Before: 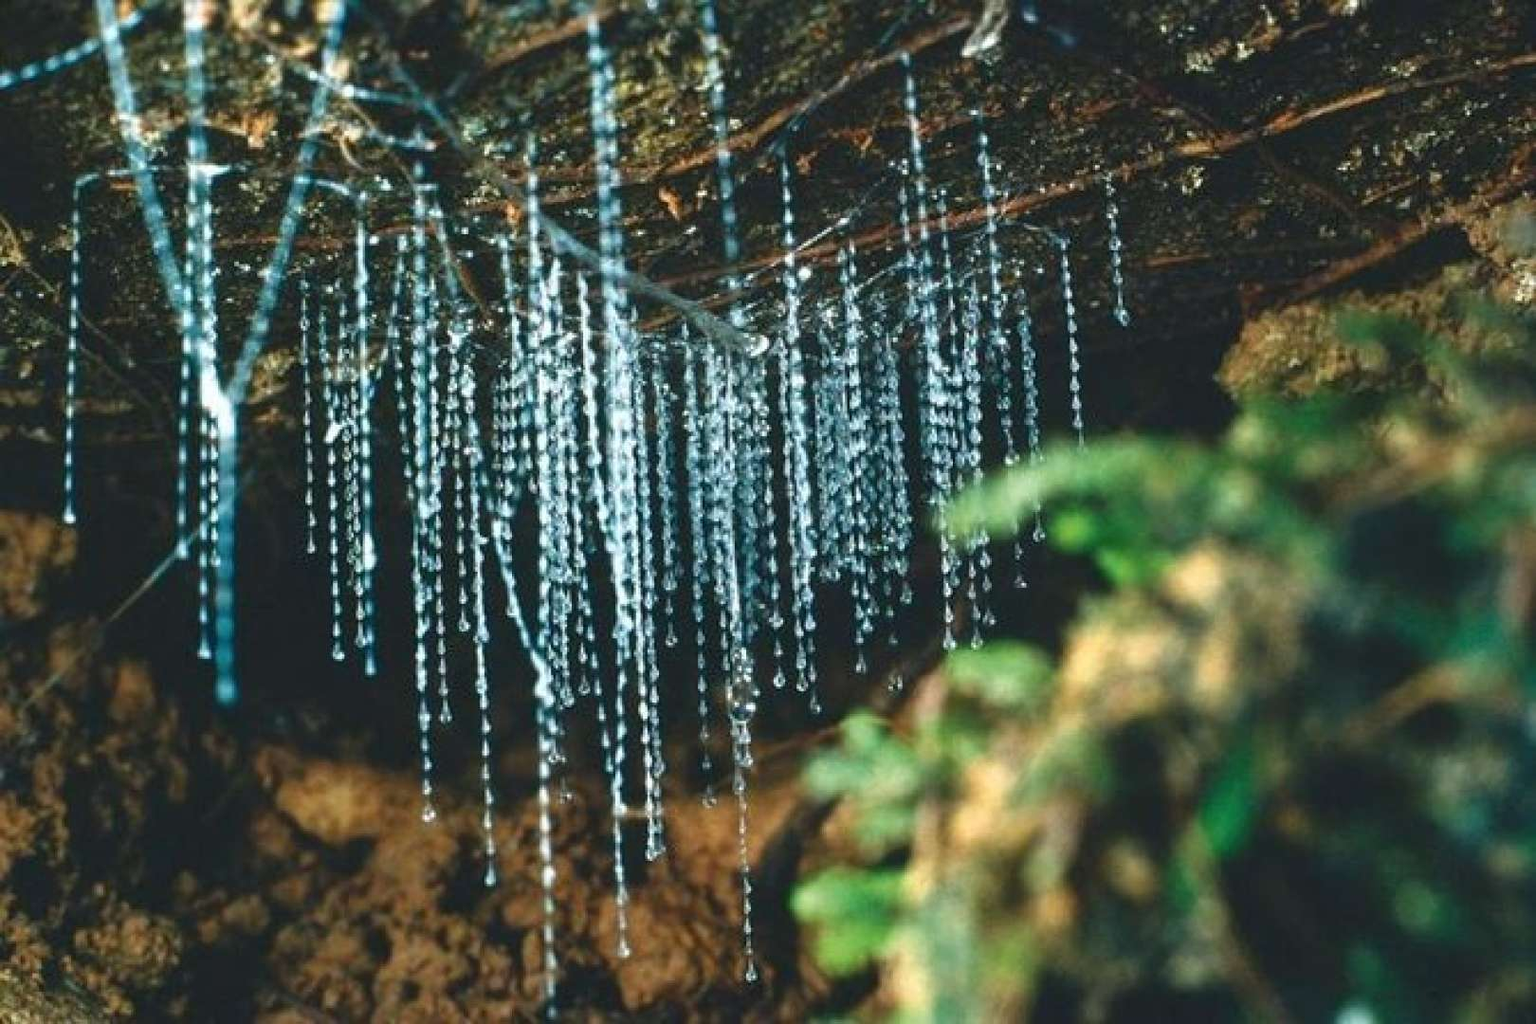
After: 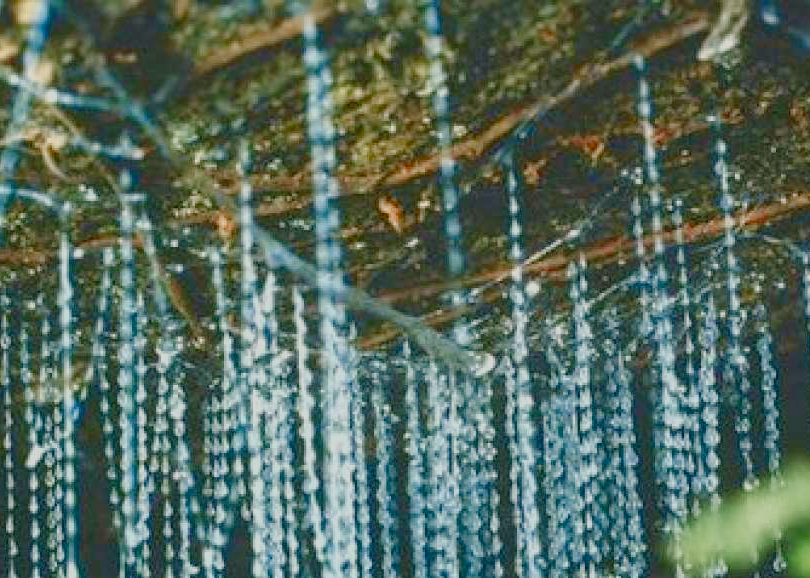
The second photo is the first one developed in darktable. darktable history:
tone curve: curves: ch0 [(0, 0.021) (0.049, 0.044) (0.152, 0.14) (0.328, 0.377) (0.473, 0.543) (0.641, 0.705) (0.85, 0.894) (1, 0.969)]; ch1 [(0, 0) (0.302, 0.331) (0.427, 0.433) (0.472, 0.47) (0.502, 0.503) (0.527, 0.521) (0.564, 0.58) (0.614, 0.626) (0.677, 0.701) (0.859, 0.885) (1, 1)]; ch2 [(0, 0) (0.33, 0.301) (0.447, 0.44) (0.487, 0.496) (0.502, 0.516) (0.535, 0.563) (0.565, 0.593) (0.618, 0.628) (1, 1)], color space Lab, independent channels, preserve colors none
color balance rgb: shadows lift › chroma 1%, shadows lift › hue 113°, highlights gain › chroma 0.2%, highlights gain › hue 333°, perceptual saturation grading › global saturation 20%, perceptual saturation grading › highlights -50%, perceptual saturation grading › shadows 25%, contrast -30%
crop: left 19.556%, right 30.401%, bottom 46.458%
